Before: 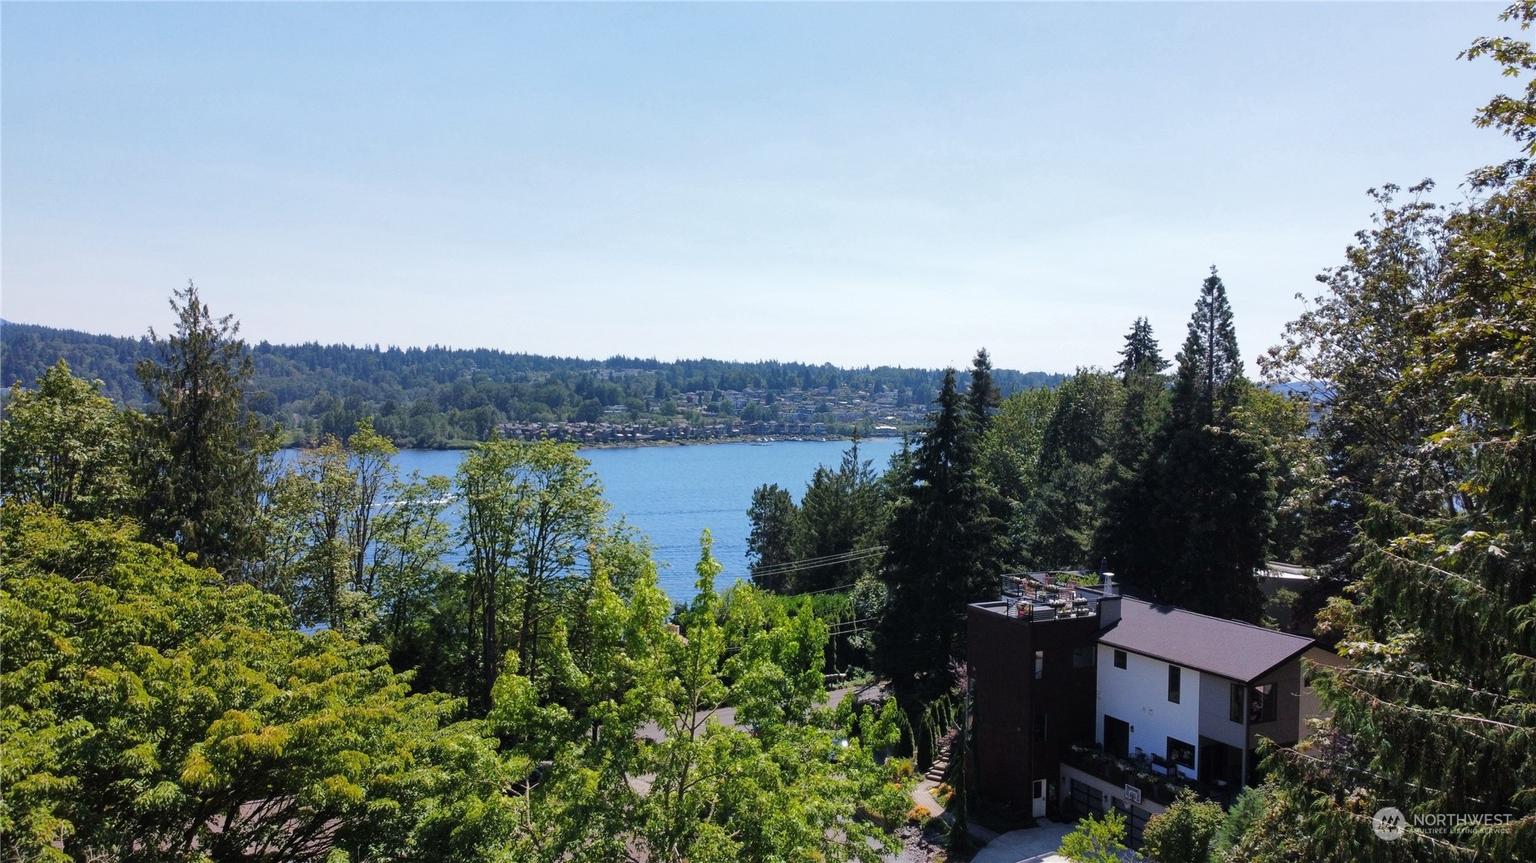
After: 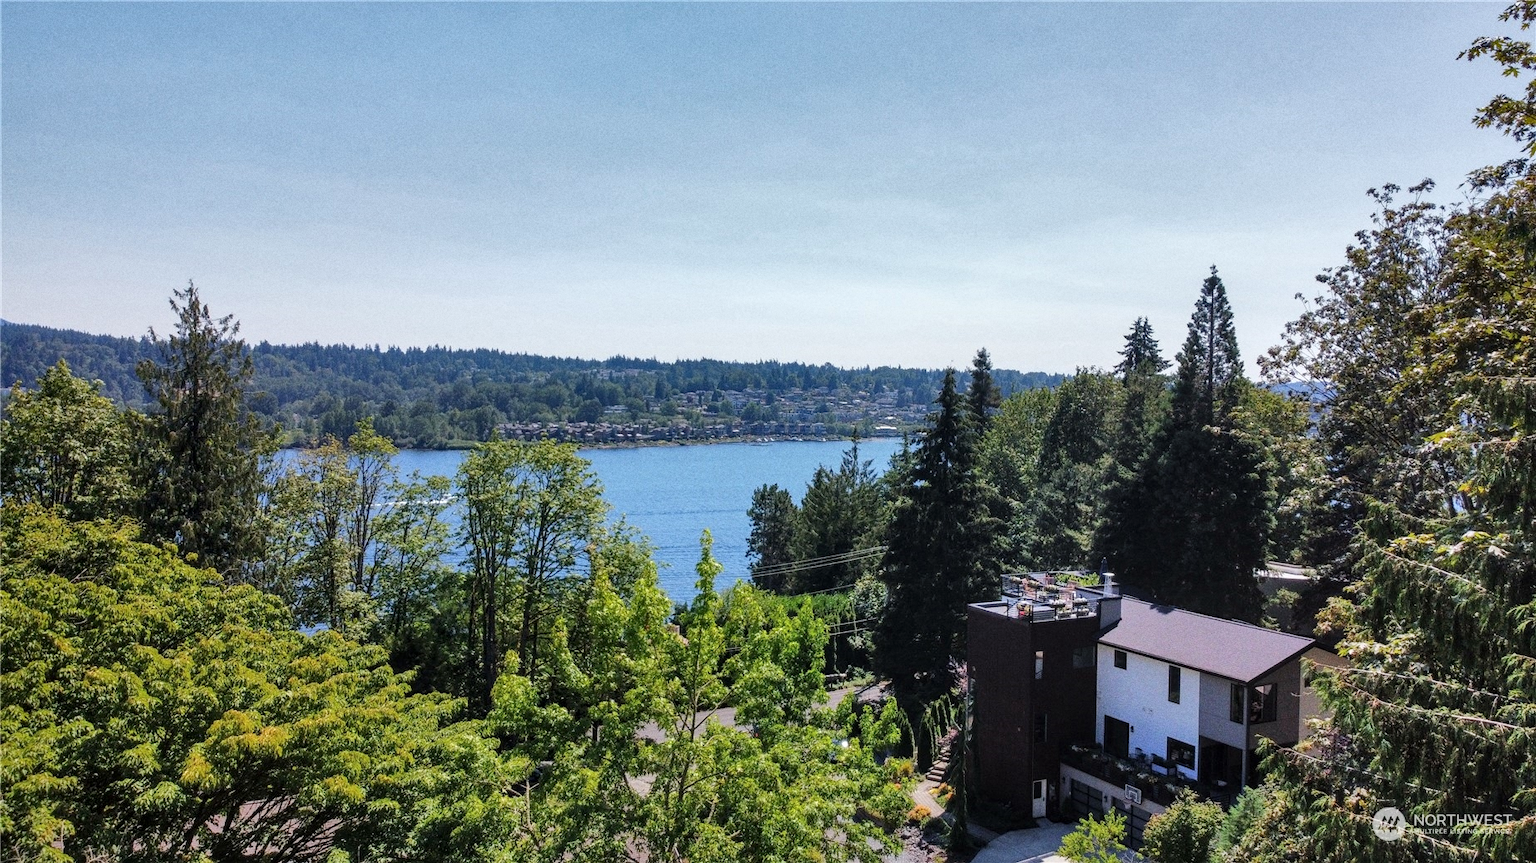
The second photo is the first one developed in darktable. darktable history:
local contrast: on, module defaults
grain: coarseness 0.09 ISO
shadows and highlights: soften with gaussian
